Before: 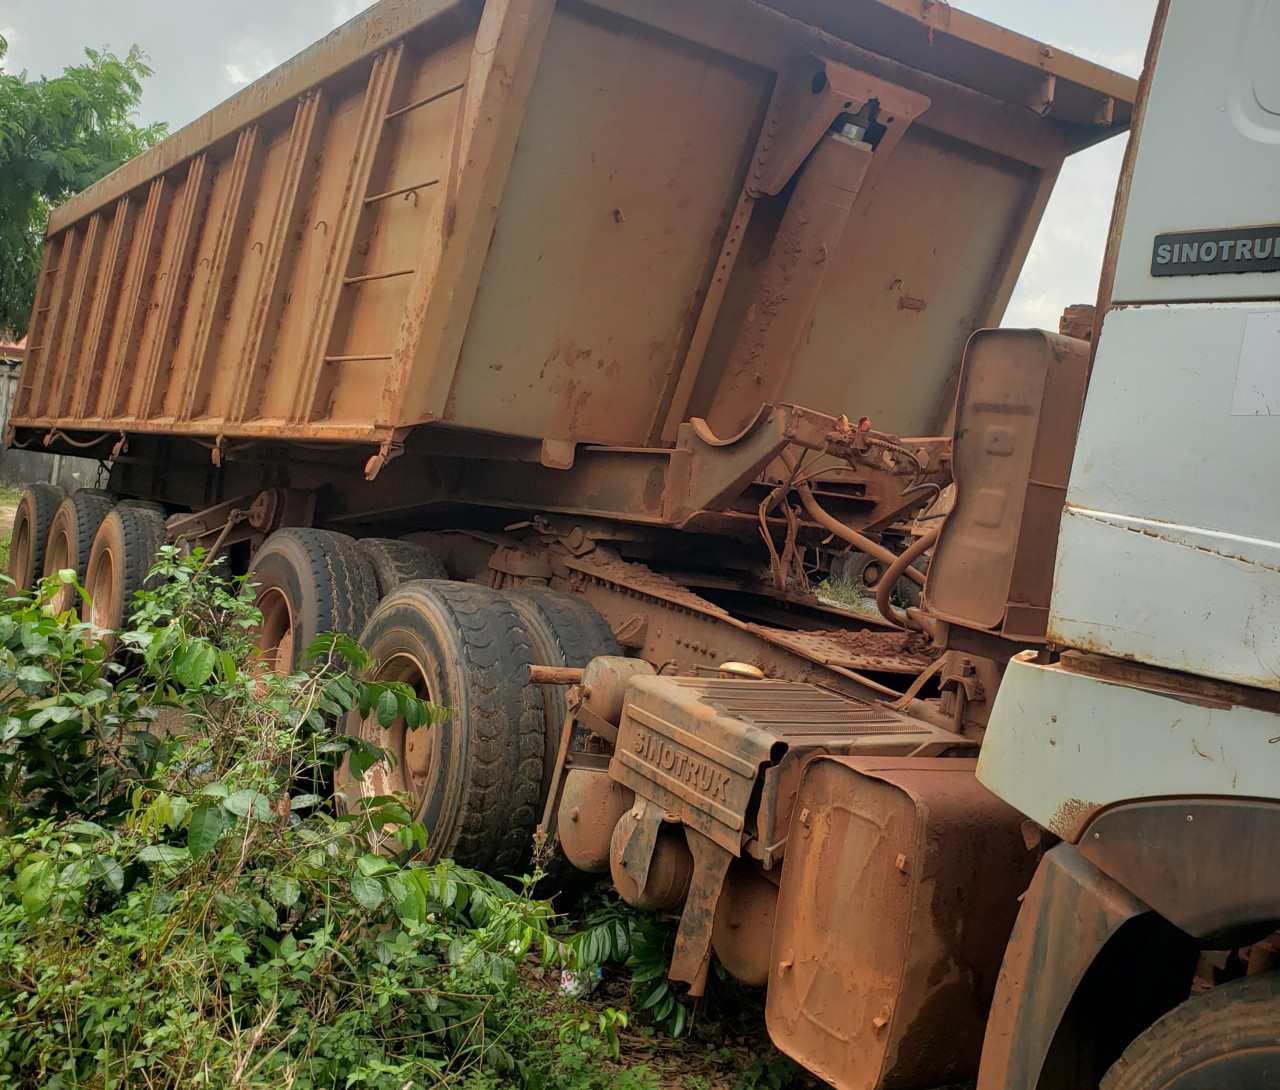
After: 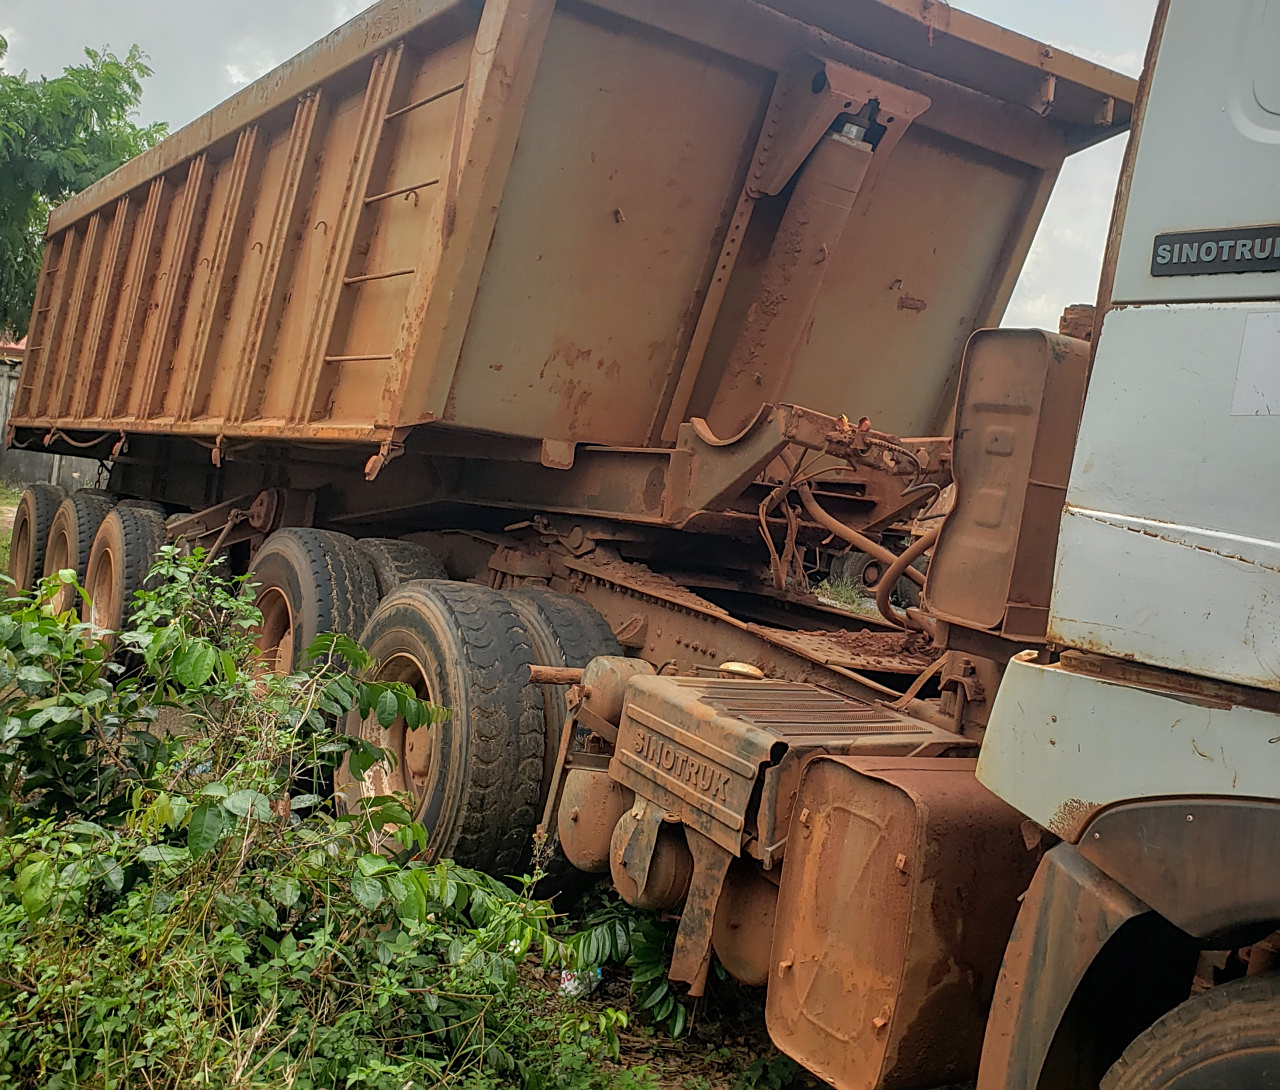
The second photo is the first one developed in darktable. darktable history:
local contrast: detail 109%
tone equalizer: mask exposure compensation -0.486 EV
sharpen: on, module defaults
